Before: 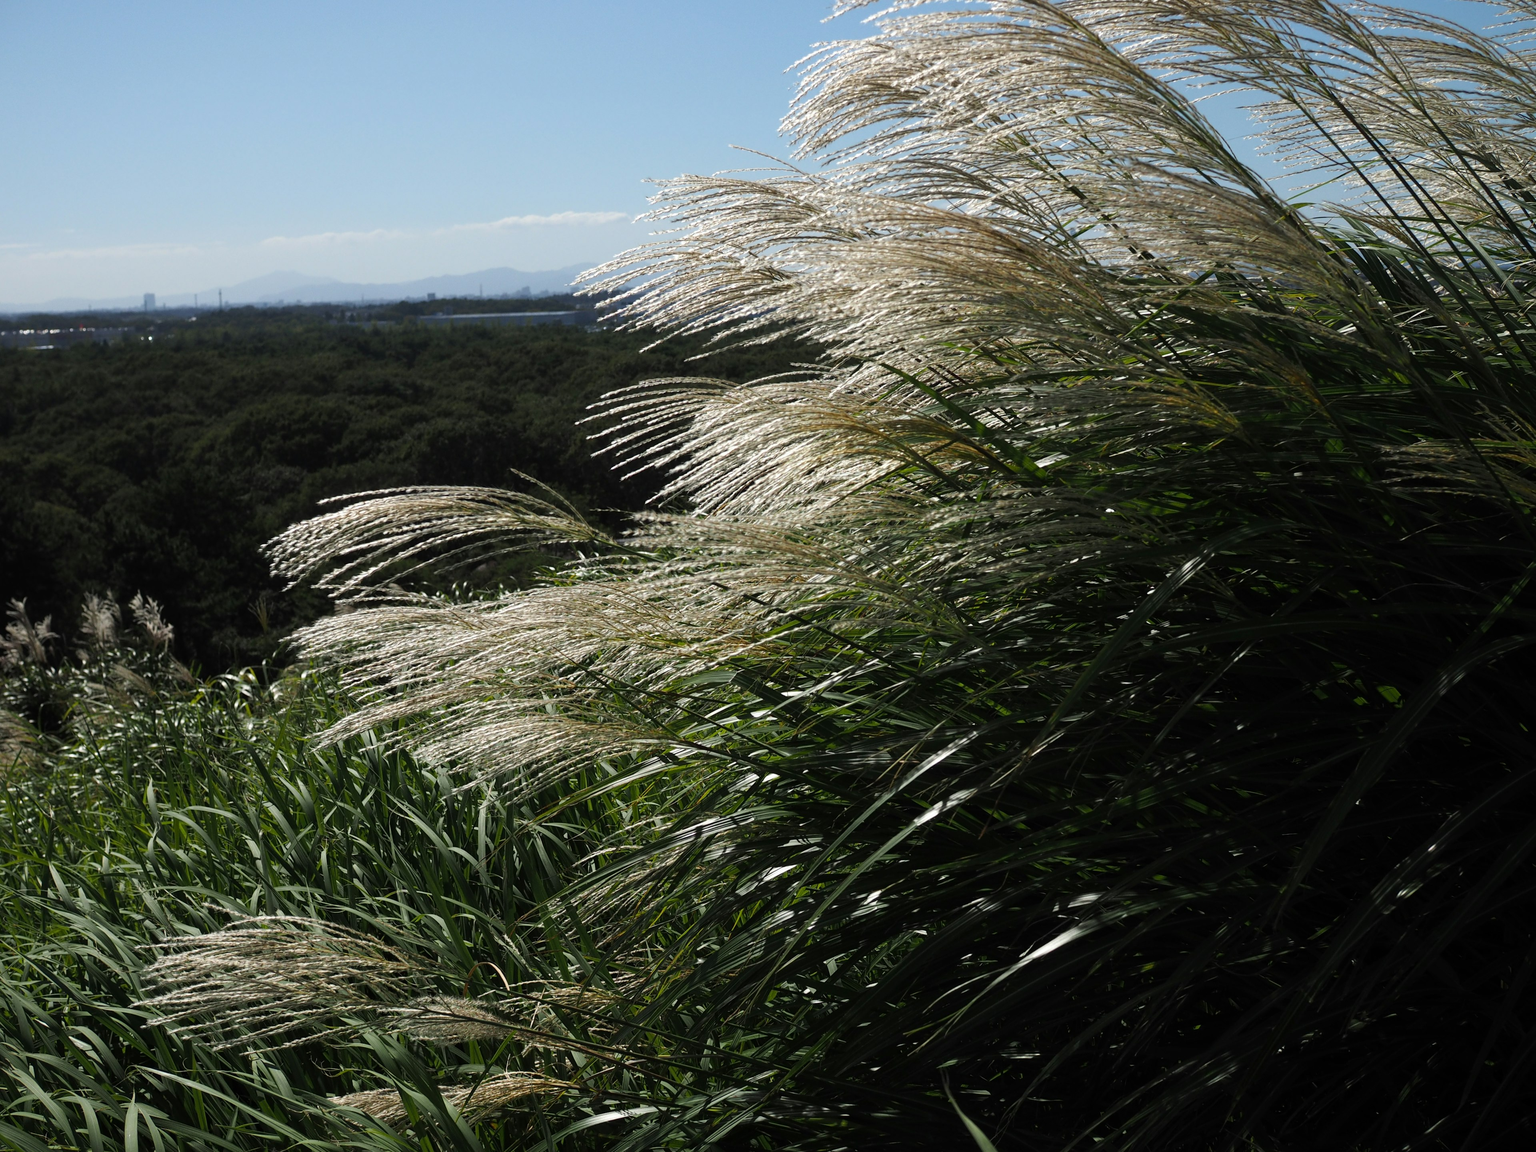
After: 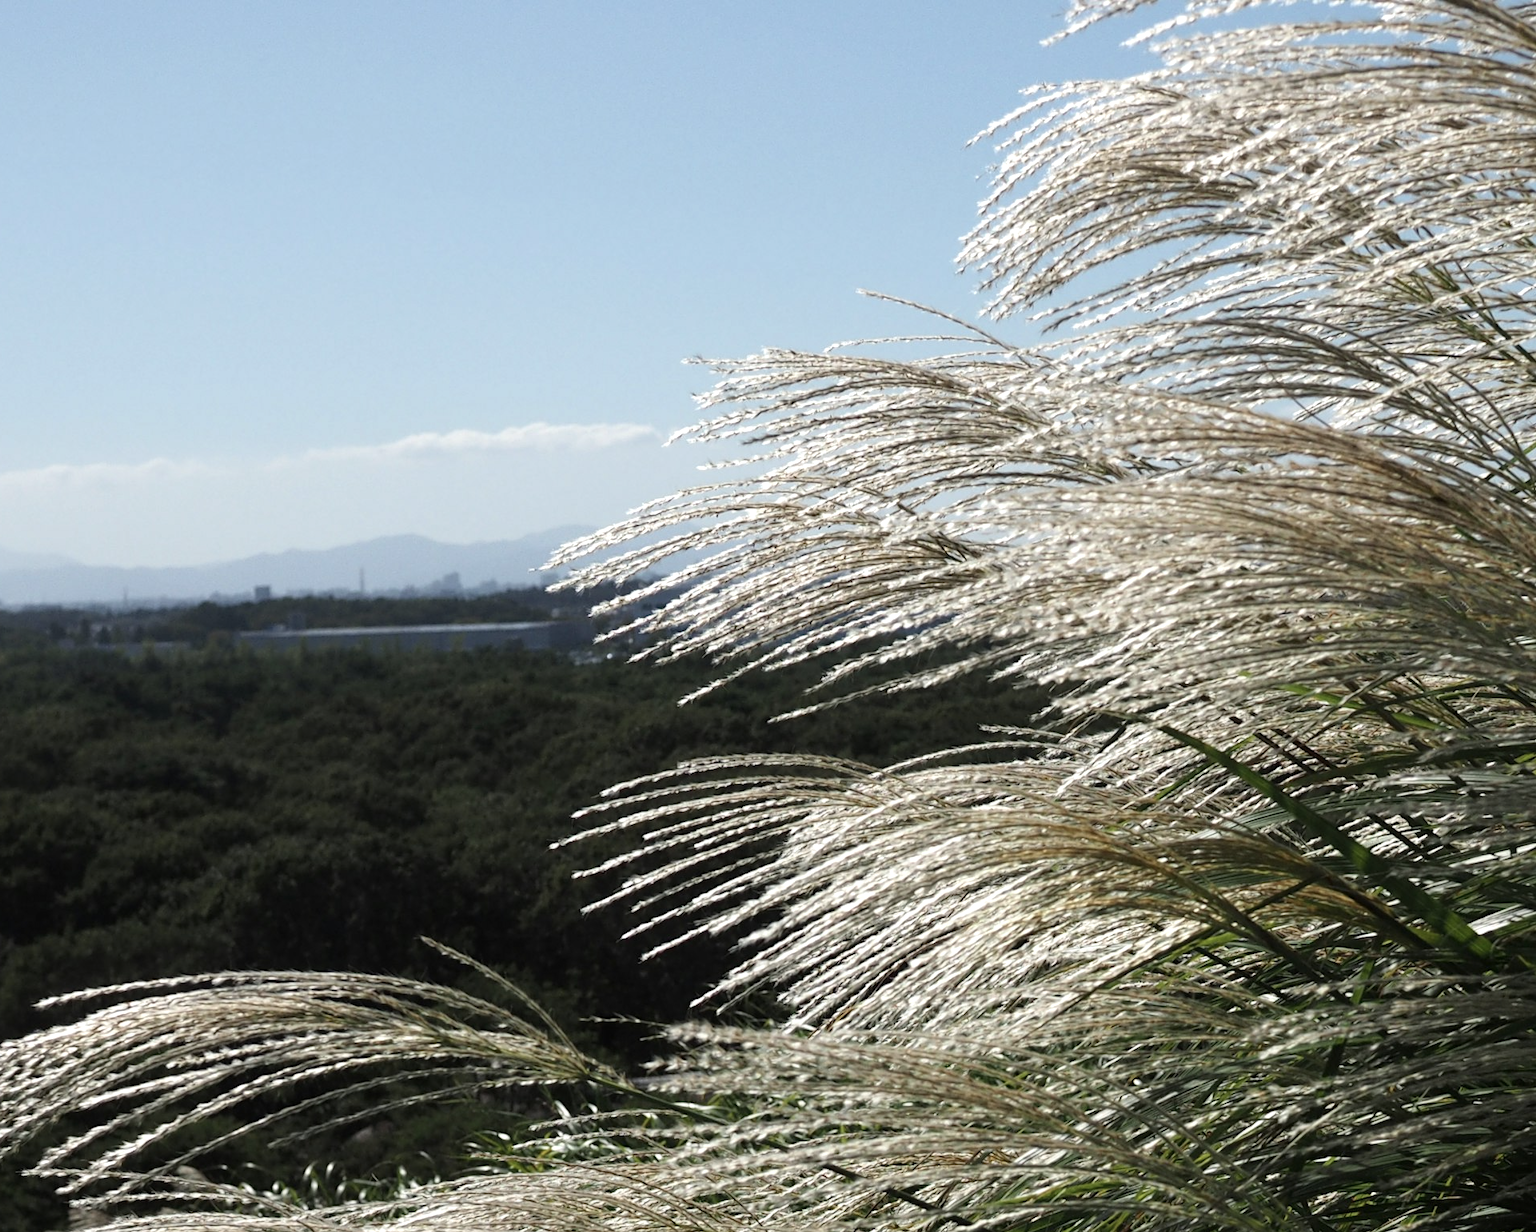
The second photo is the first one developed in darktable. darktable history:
exposure: exposure 0.197 EV, compensate highlight preservation false
crop: left 19.556%, right 30.401%, bottom 46.458%
contrast brightness saturation: contrast 0.06, brightness -0.01, saturation -0.23
local contrast: mode bilateral grid, contrast 15, coarseness 36, detail 105%, midtone range 0.2
